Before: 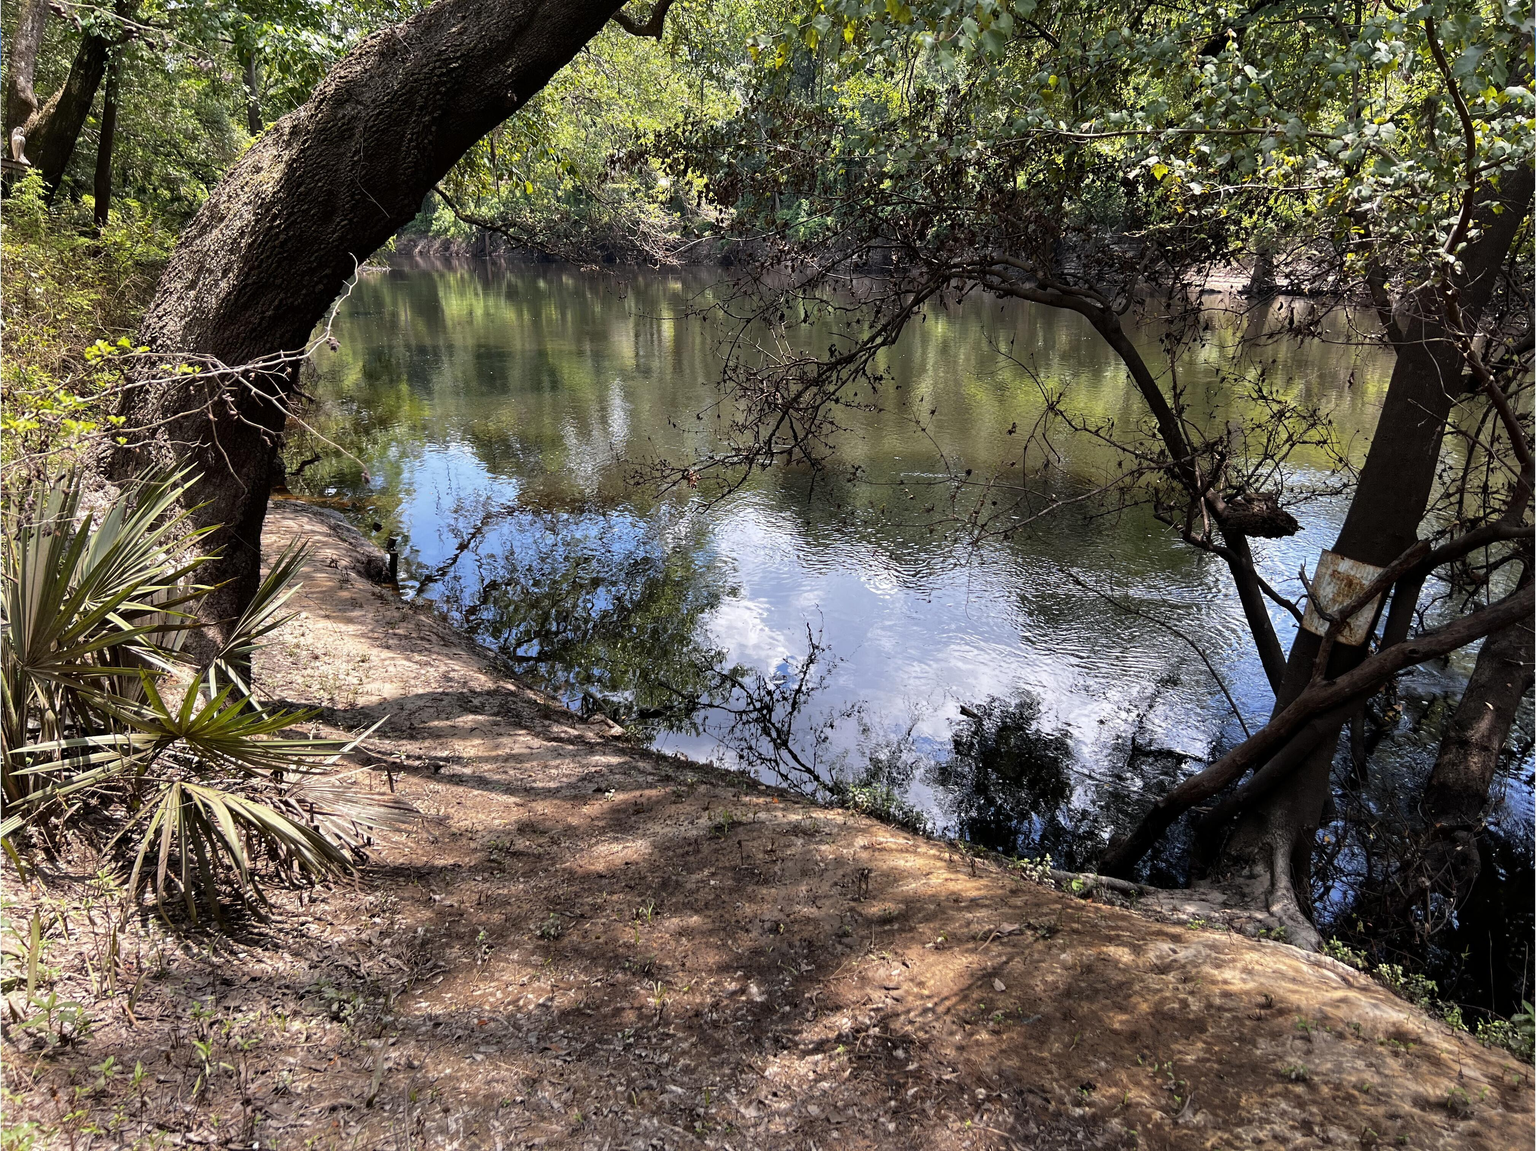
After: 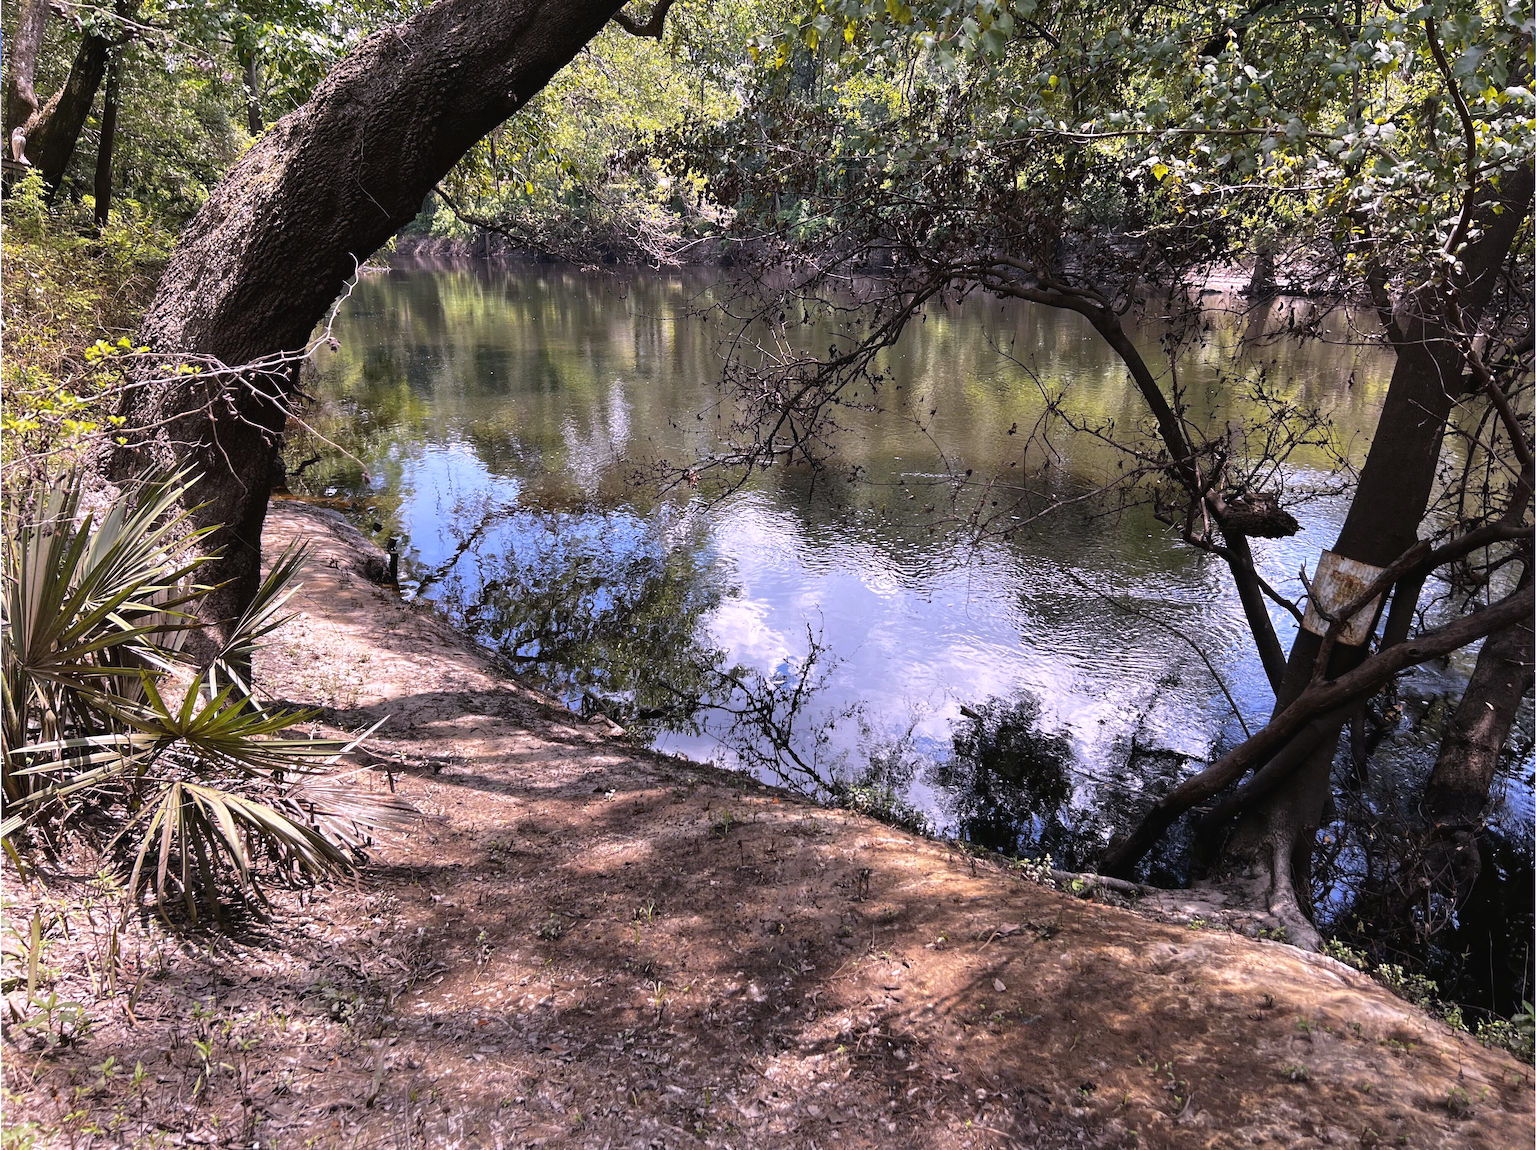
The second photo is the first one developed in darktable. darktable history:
exposure: black level correction -0.003, exposure 0.04 EV, compensate highlight preservation false
white balance: red 1.066, blue 1.119
